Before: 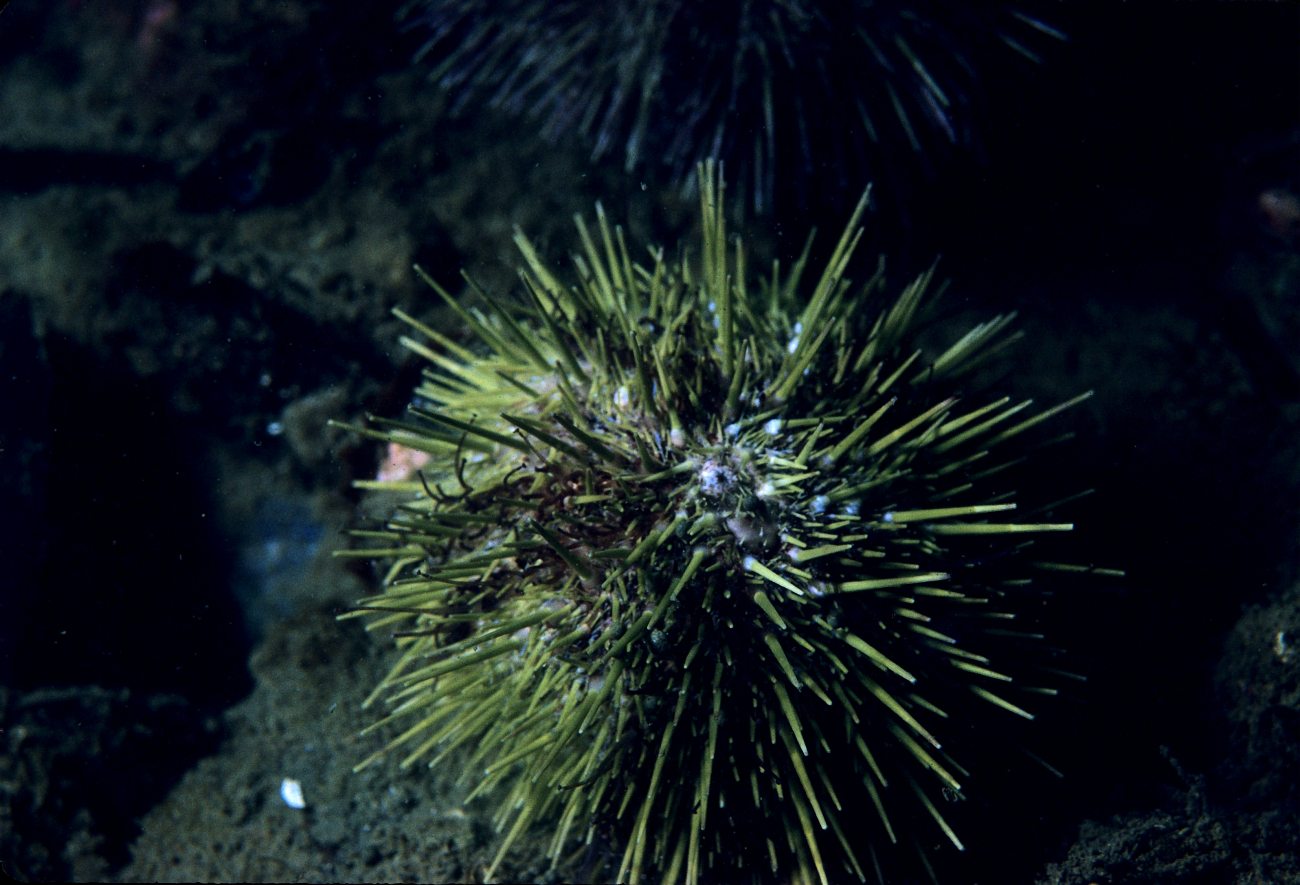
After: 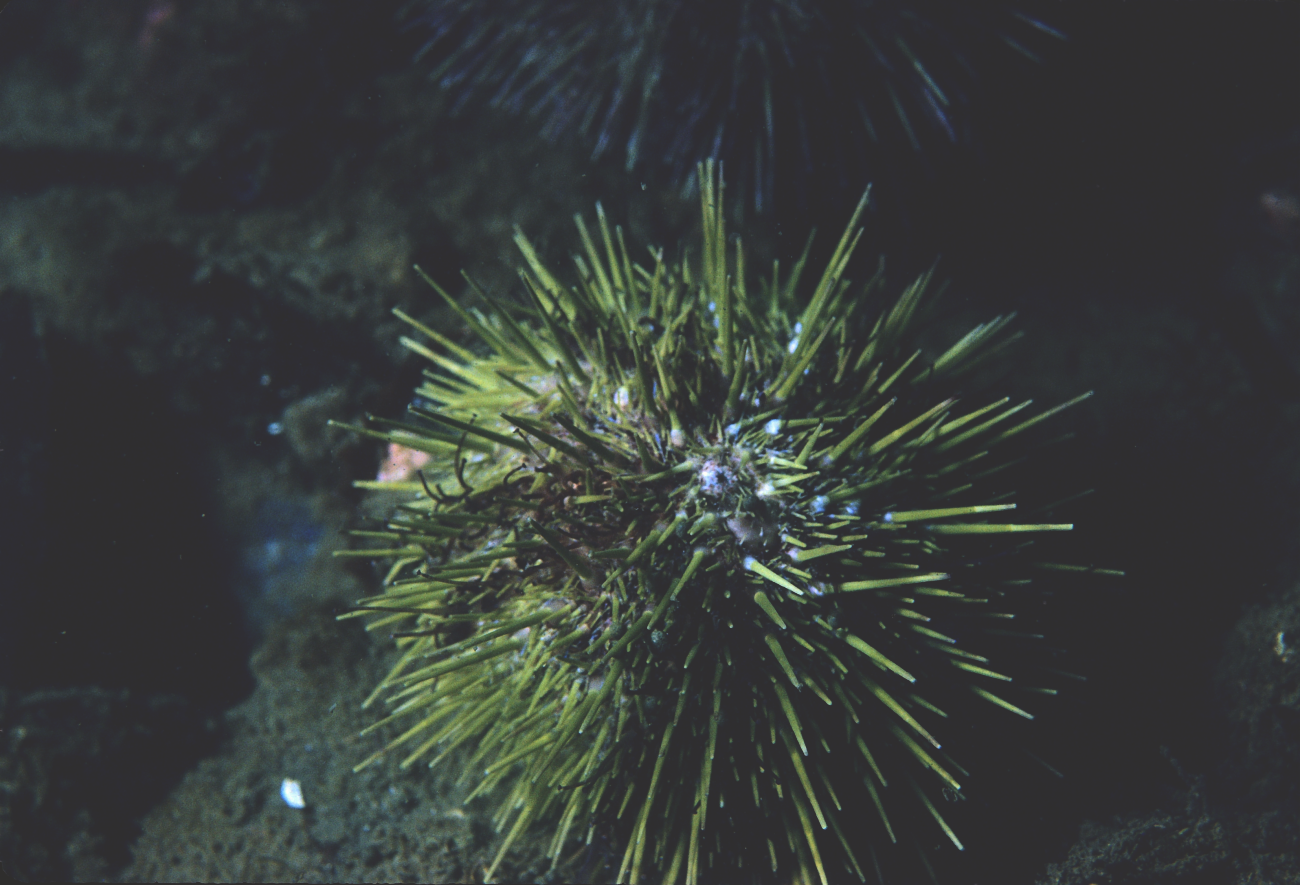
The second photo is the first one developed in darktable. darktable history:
exposure: black level correction -0.028, compensate highlight preservation false
color correction: highlights a* 0.694, highlights b* 2.8, saturation 1.07
